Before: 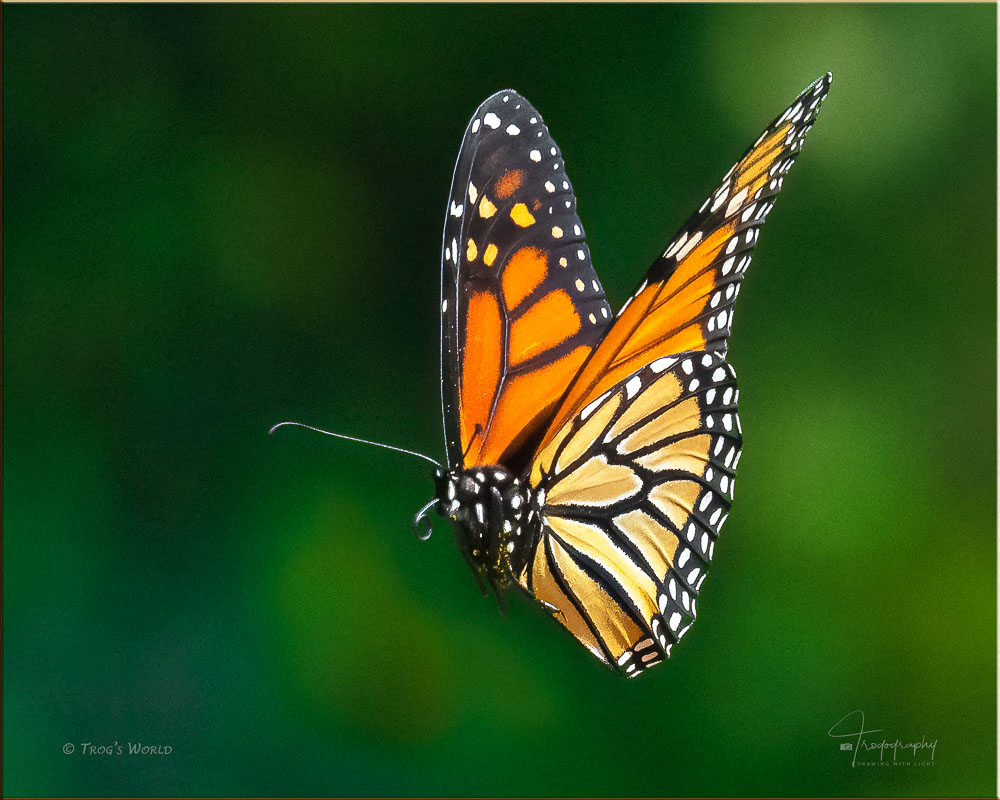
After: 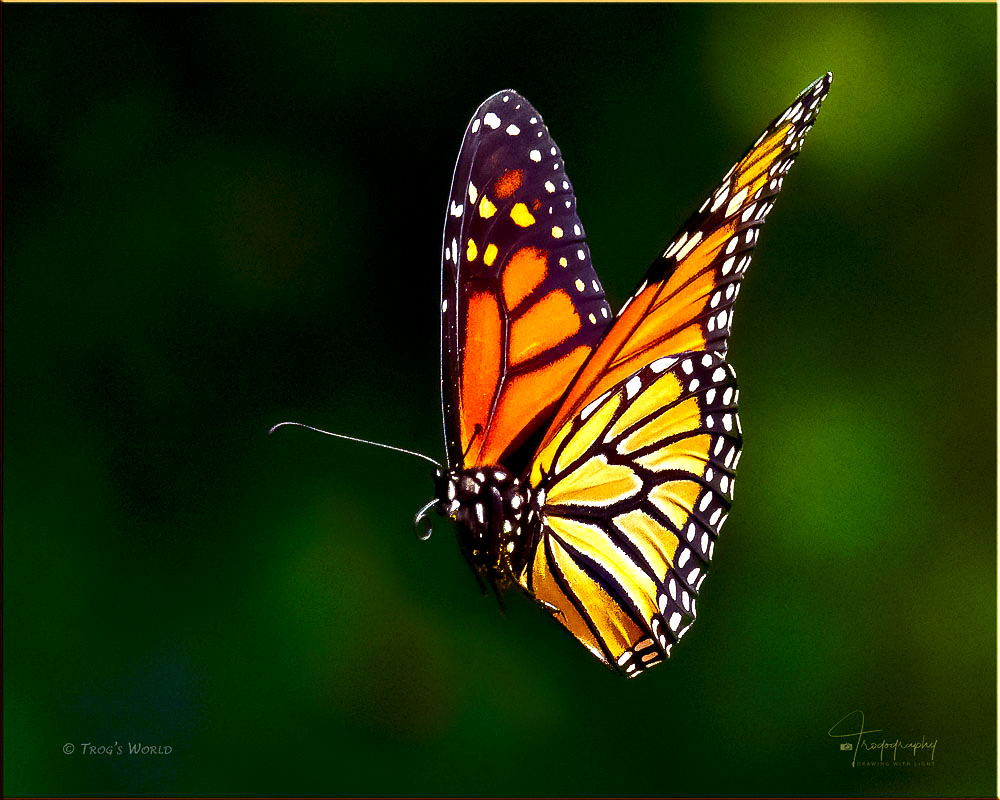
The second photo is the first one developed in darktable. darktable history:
contrast brightness saturation: contrast 0.12, brightness -0.12, saturation 0.2
color balance rgb: shadows lift › luminance -21.66%, shadows lift › chroma 8.98%, shadows lift › hue 283.37°, power › chroma 1.55%, power › hue 25.59°, highlights gain › luminance 6.08%, highlights gain › chroma 2.55%, highlights gain › hue 90°, global offset › luminance -0.87%, perceptual saturation grading › global saturation 27.49%, perceptual saturation grading › highlights -28.39%, perceptual saturation grading › mid-tones 15.22%, perceptual saturation grading › shadows 33.98%, perceptual brilliance grading › highlights 10%, perceptual brilliance grading › mid-tones 5%
